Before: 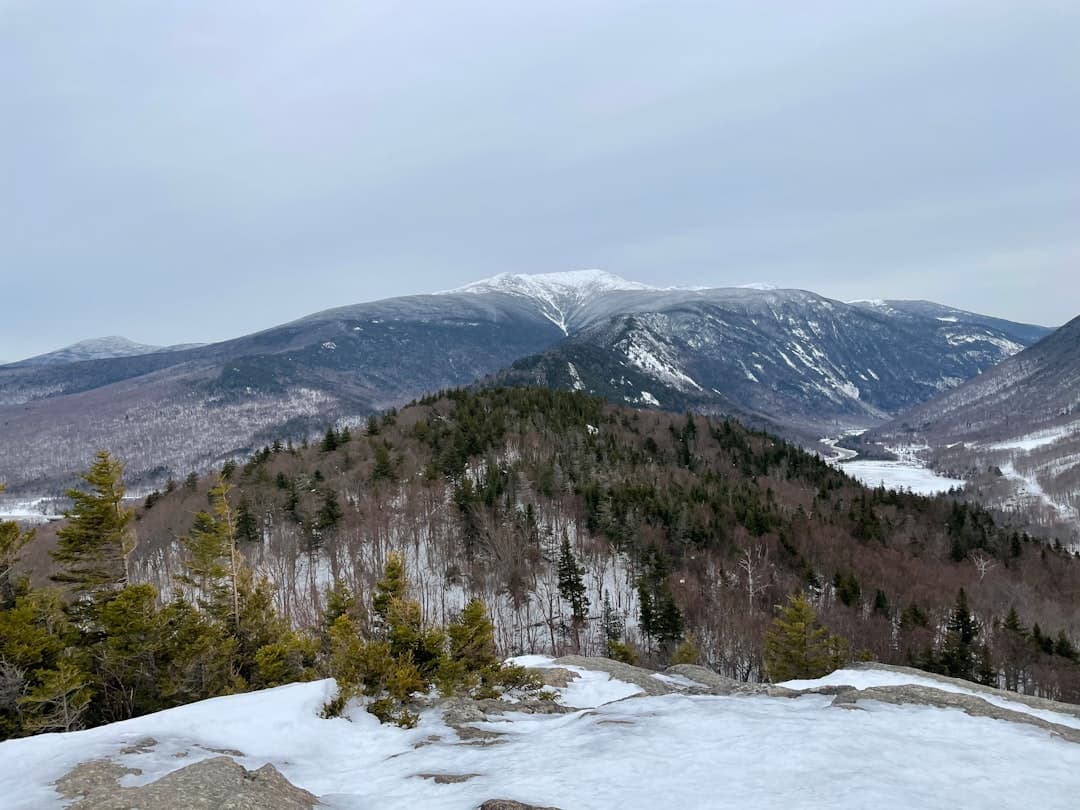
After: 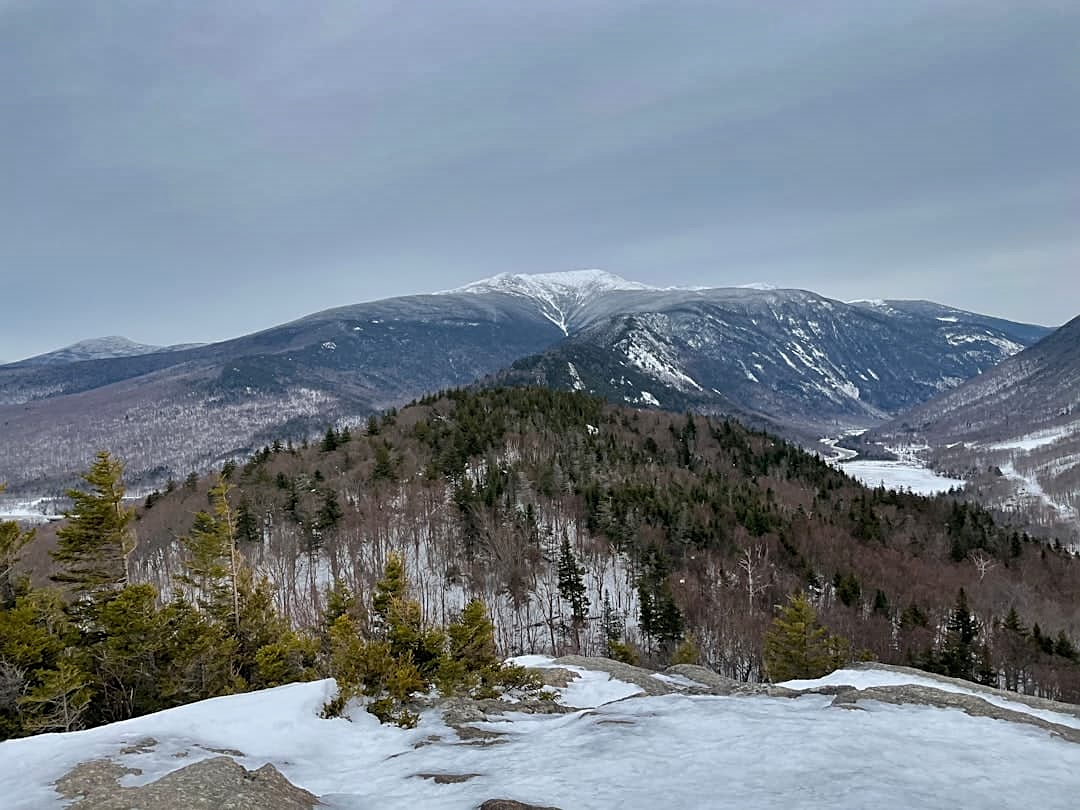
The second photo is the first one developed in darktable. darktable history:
sharpen: on, module defaults
shadows and highlights: white point adjustment -3.64, highlights -63.34, highlights color adjustment 42%, soften with gaussian
